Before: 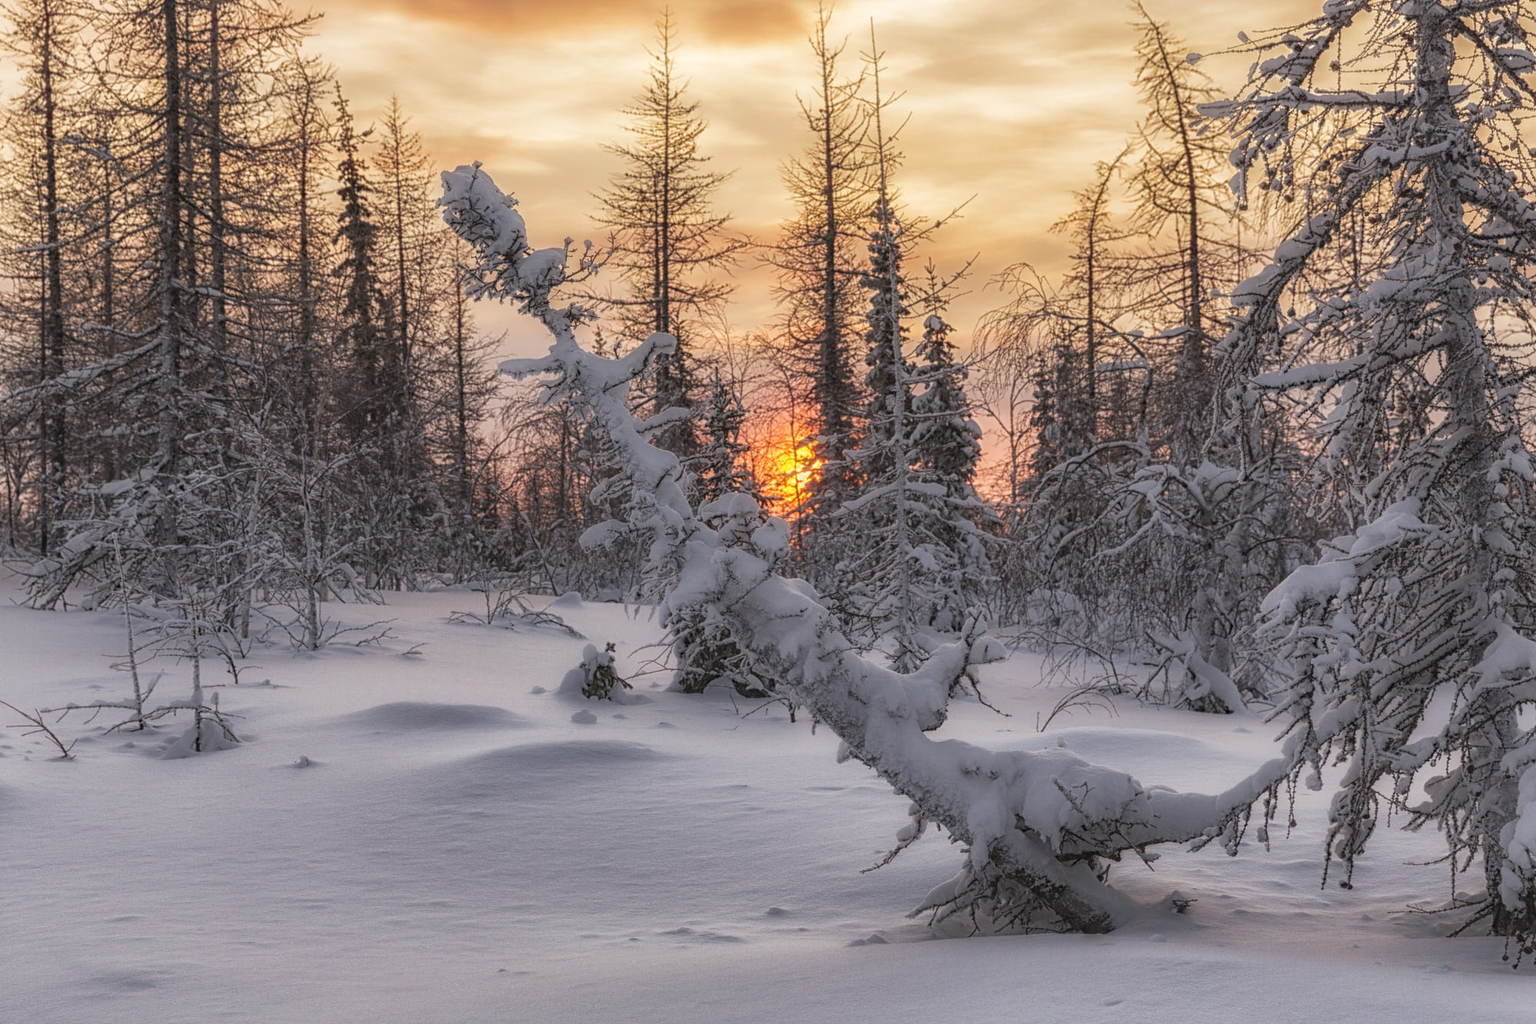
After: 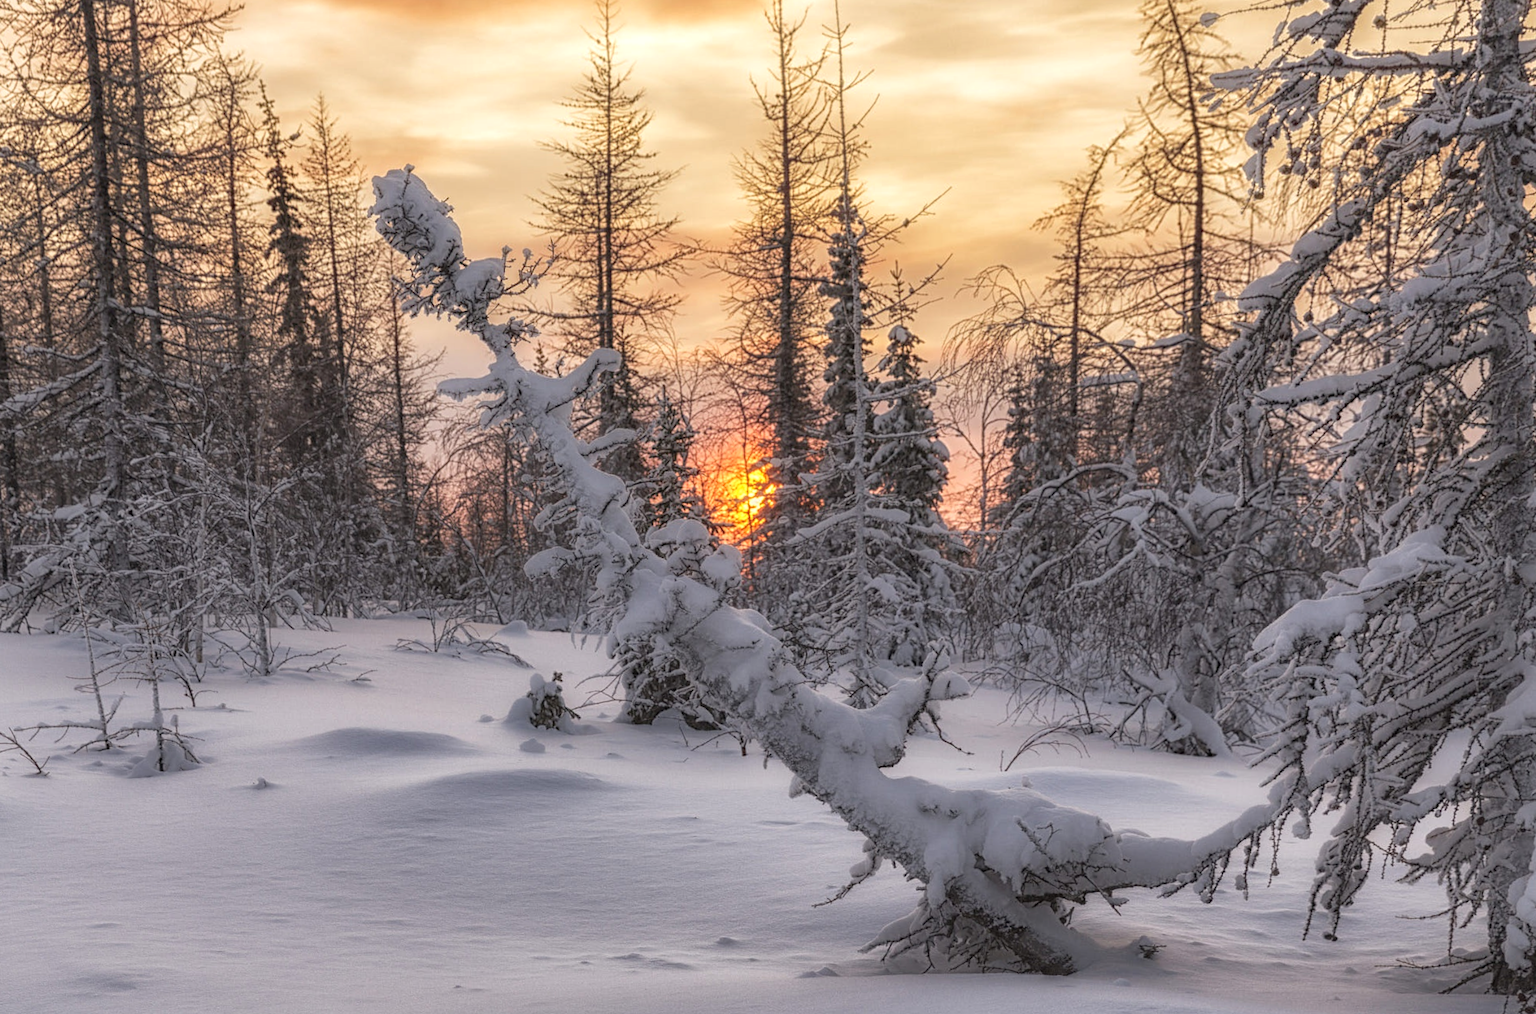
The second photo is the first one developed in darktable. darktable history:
exposure: black level correction 0.001, exposure 0.191 EV, compensate highlight preservation false
rotate and perspective: rotation 0.062°, lens shift (vertical) 0.115, lens shift (horizontal) -0.133, crop left 0.047, crop right 0.94, crop top 0.061, crop bottom 0.94
